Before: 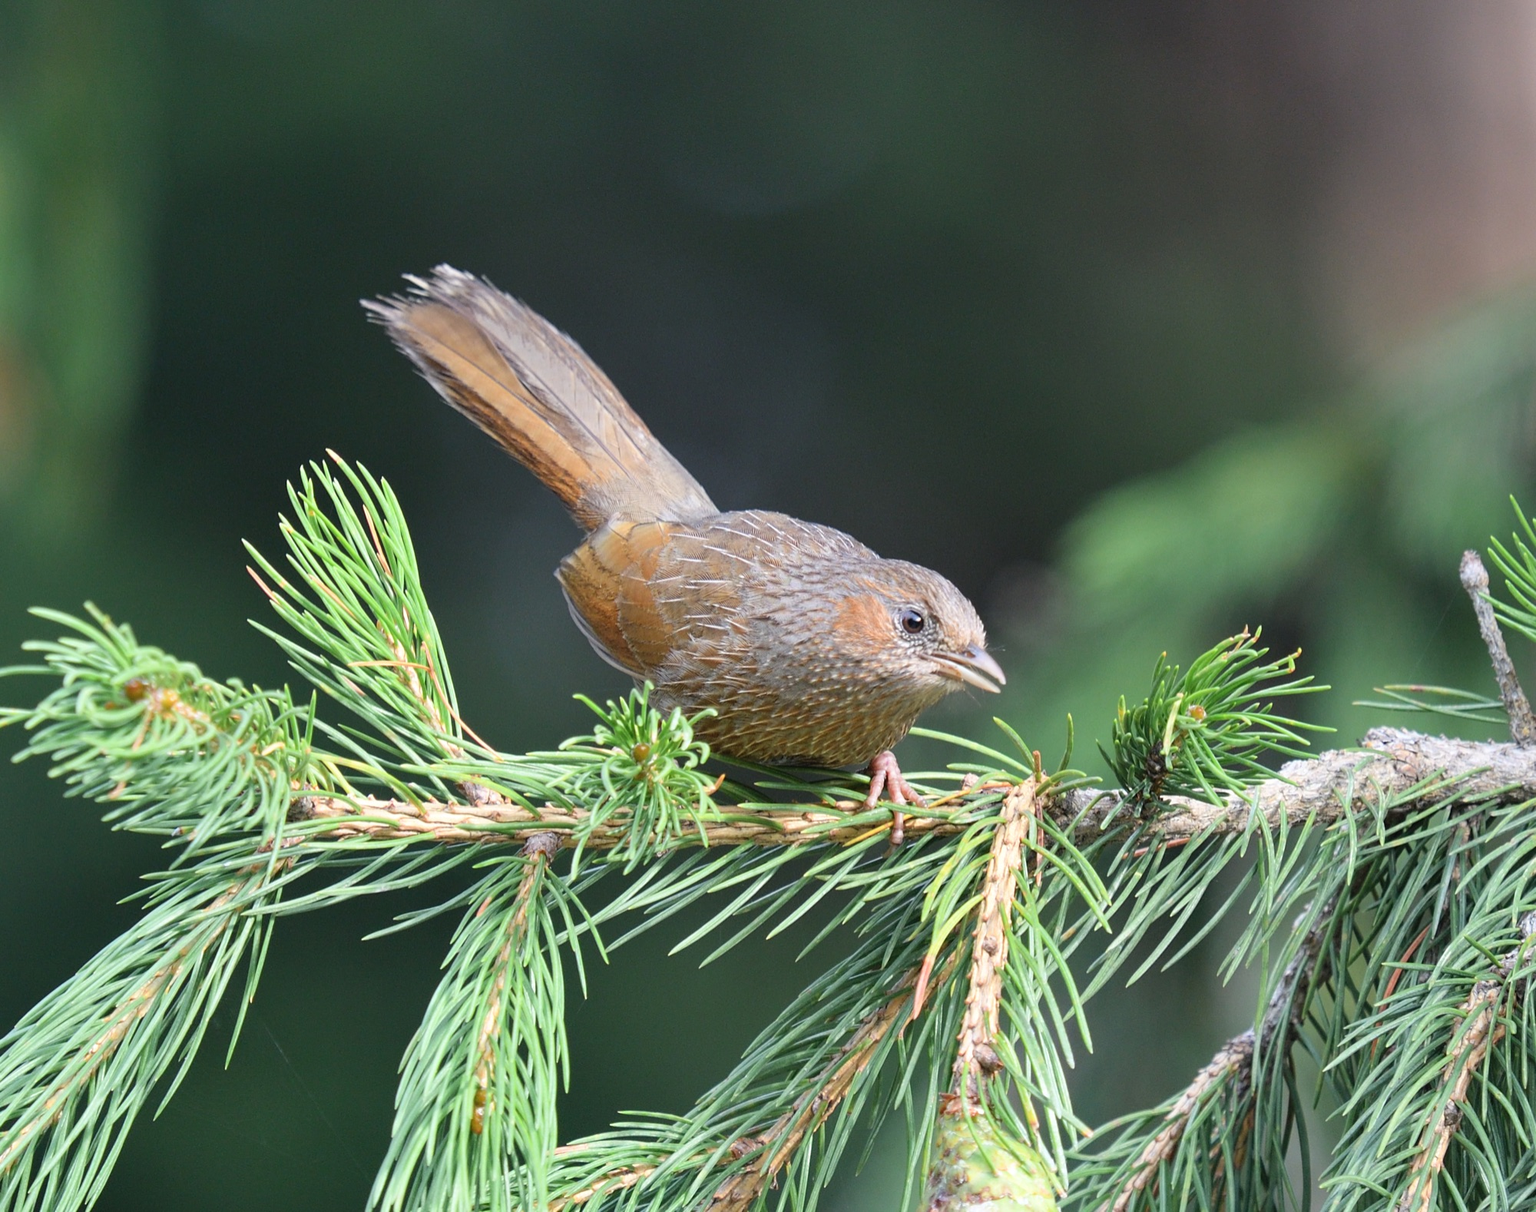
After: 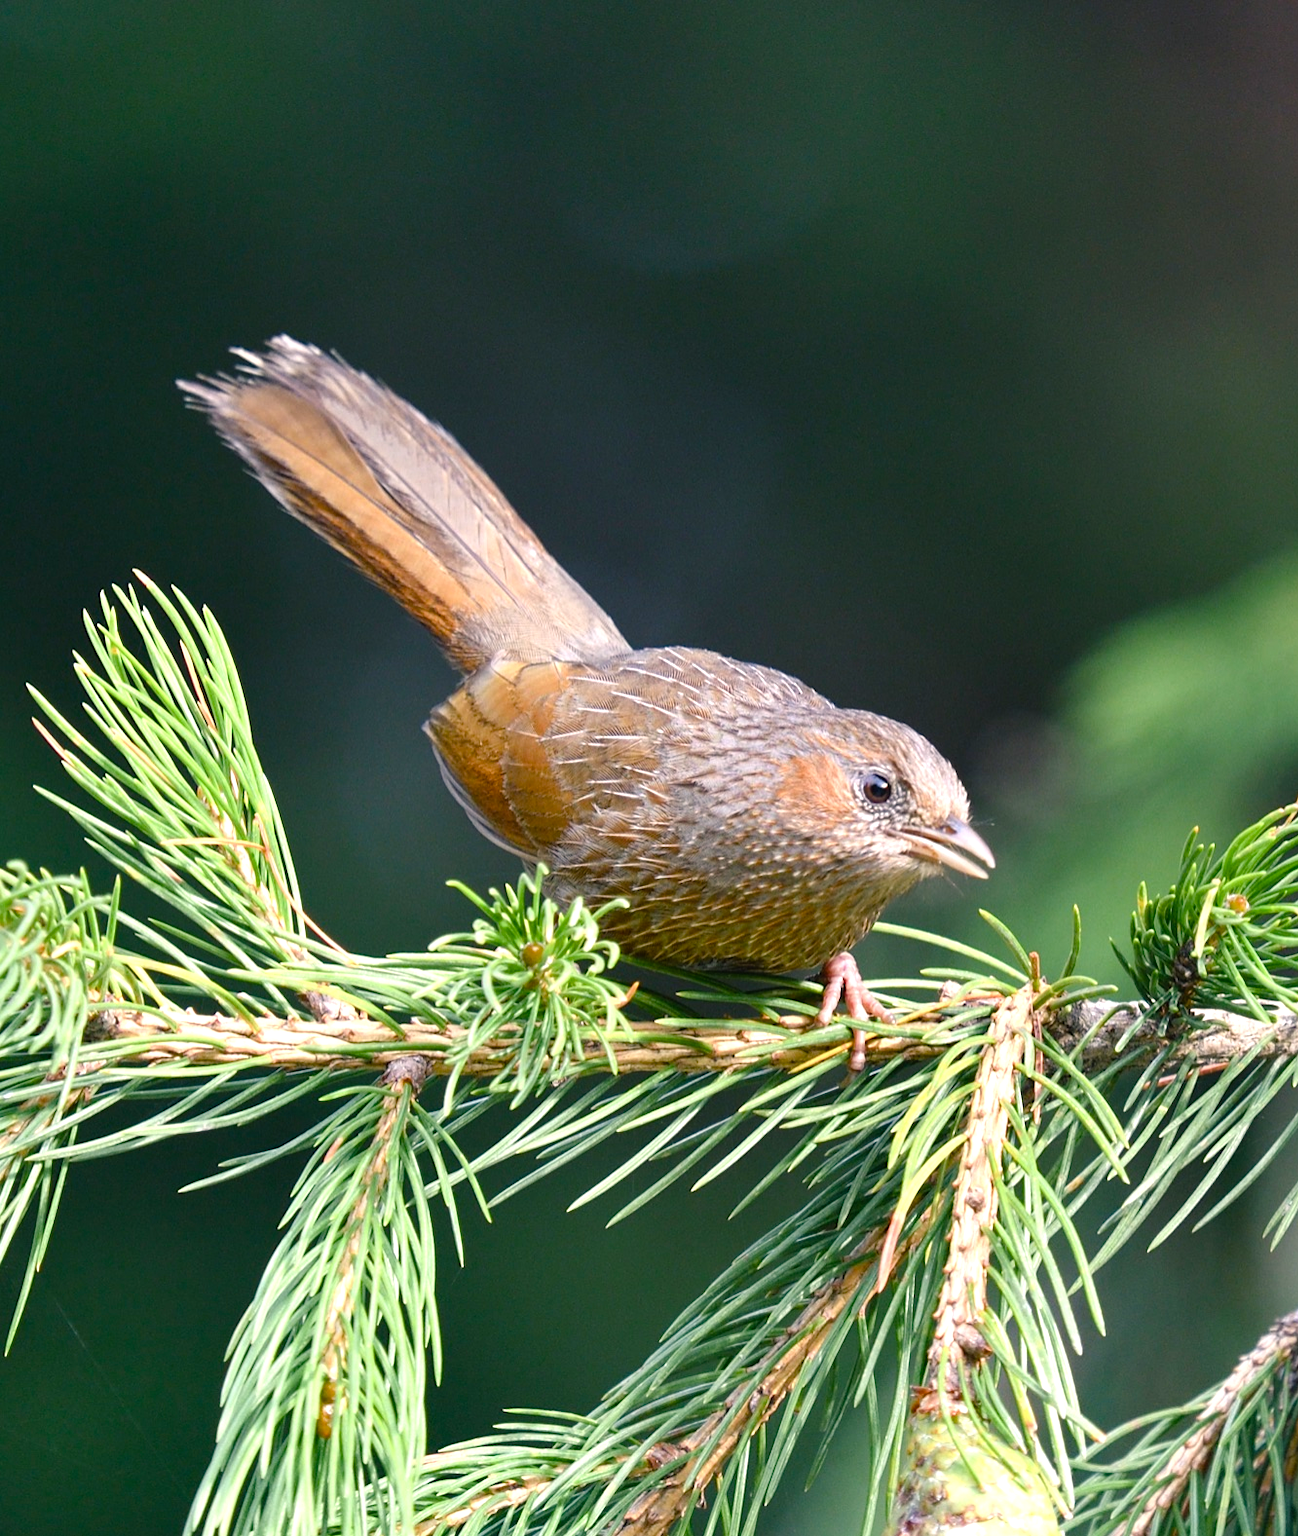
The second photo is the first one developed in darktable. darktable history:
crop and rotate: left 14.436%, right 18.898%
color balance rgb: shadows lift › chroma 1%, shadows lift › hue 217.2°, power › hue 310.8°, highlights gain › chroma 2%, highlights gain › hue 44.4°, global offset › luminance 0.25%, global offset › hue 171.6°, perceptual saturation grading › global saturation 14.09%, perceptual saturation grading › highlights -30%, perceptual saturation grading › shadows 50.67%, global vibrance 25%, contrast 20%
